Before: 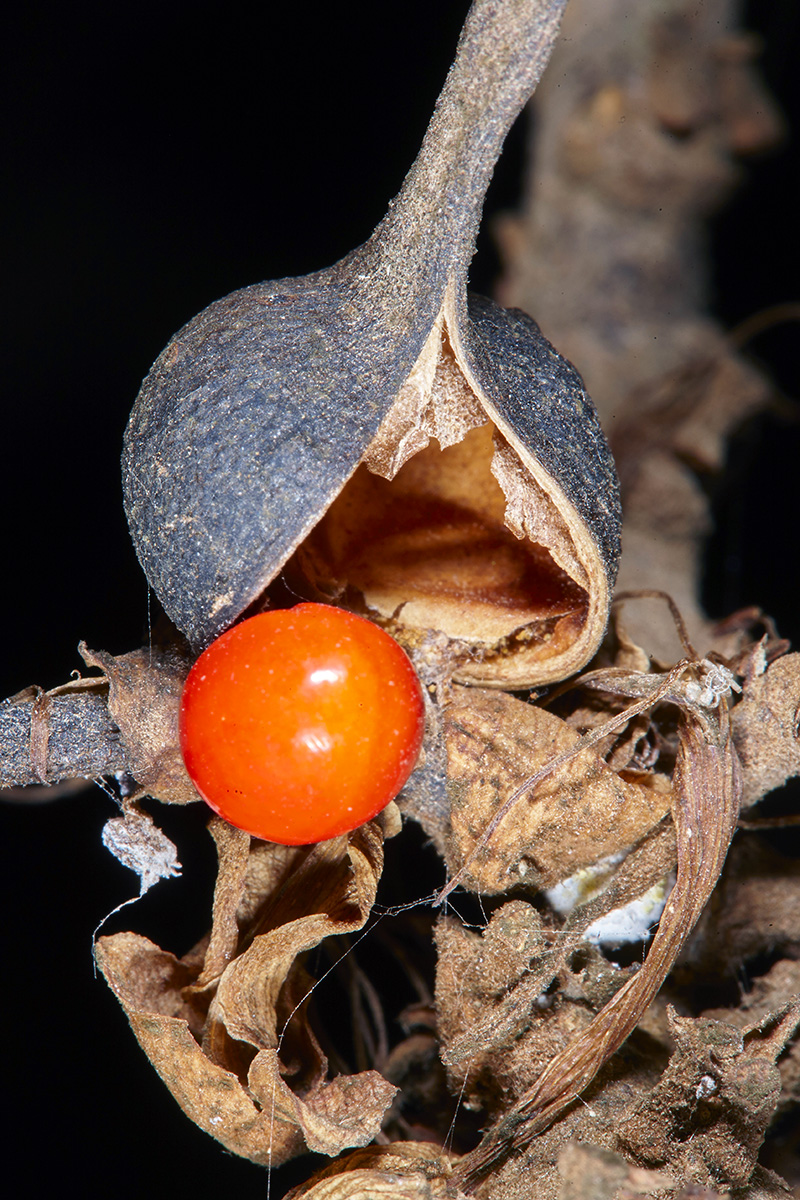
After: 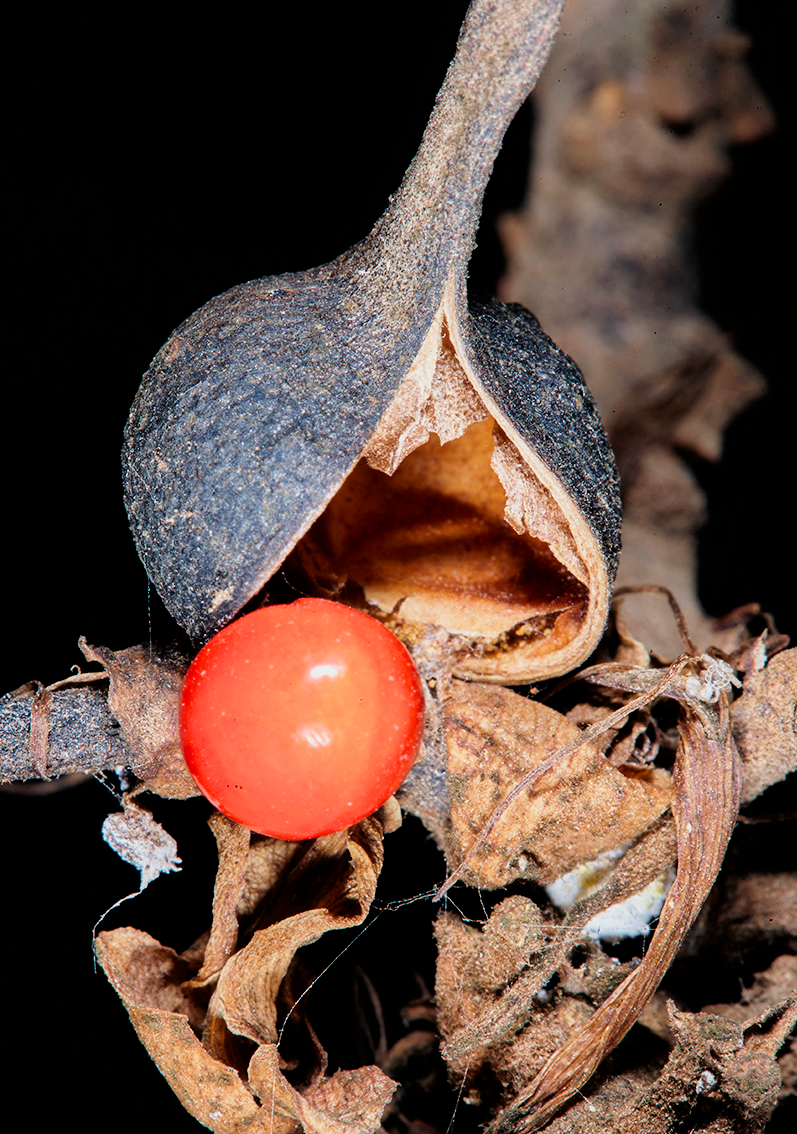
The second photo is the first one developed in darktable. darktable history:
crop: top 0.448%, right 0.264%, bottom 5.045%
filmic rgb: black relative exposure -5 EV, white relative exposure 3.2 EV, hardness 3.42, contrast 1.2, highlights saturation mix -30%
